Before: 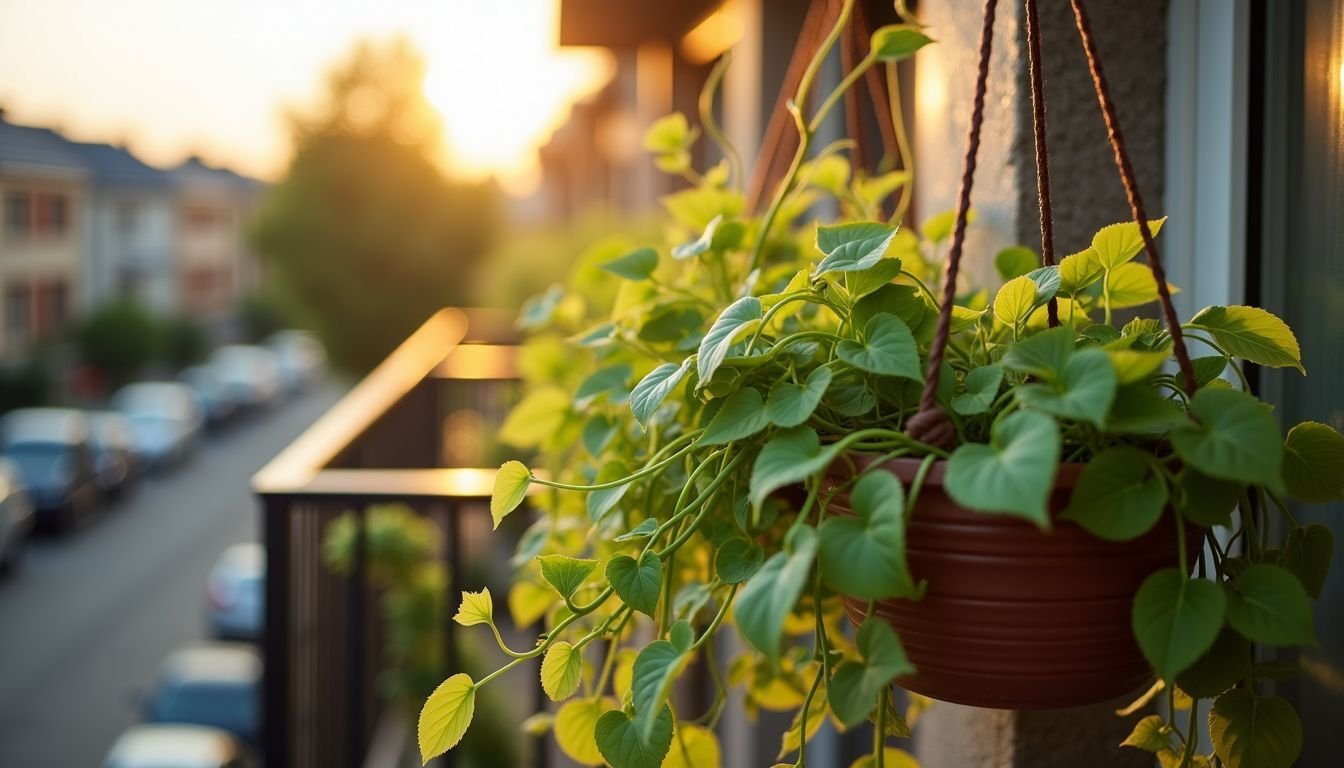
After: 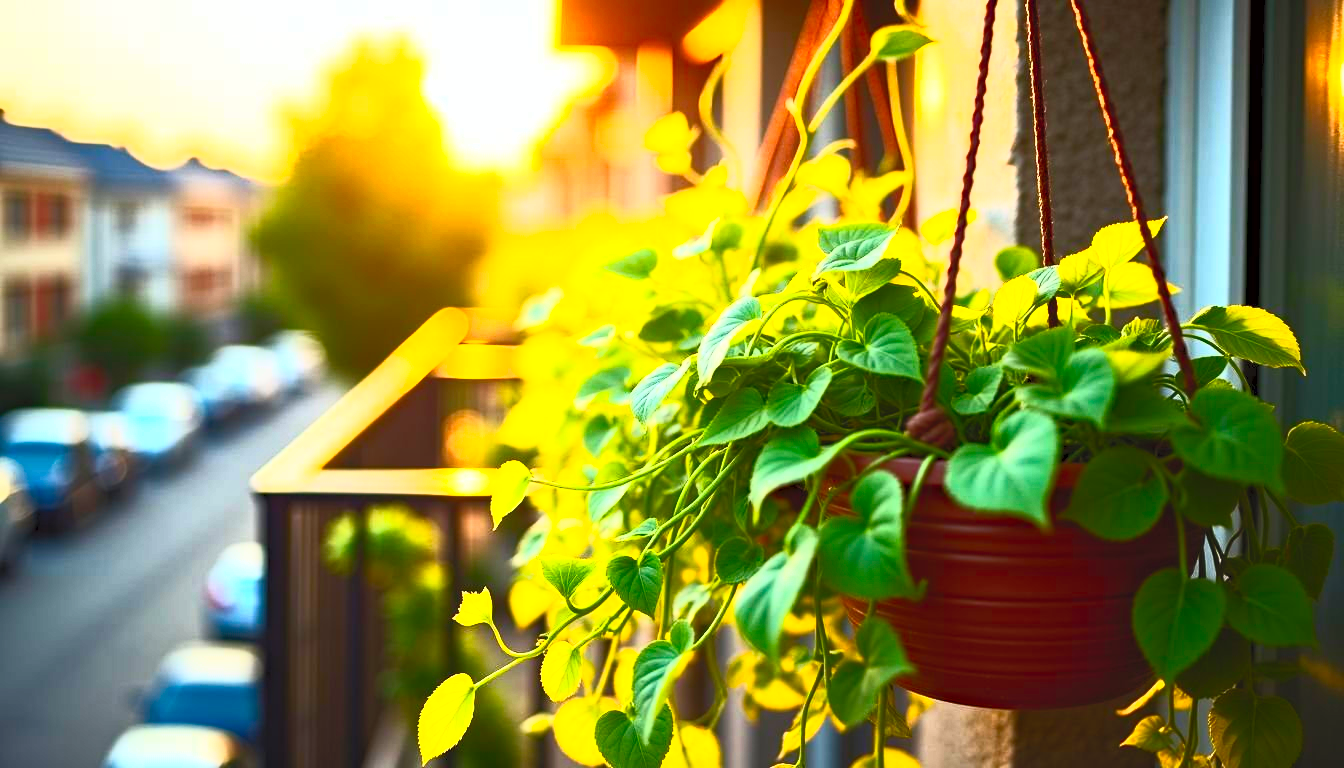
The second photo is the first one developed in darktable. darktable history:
haze removal: compatibility mode true, adaptive false
contrast brightness saturation: contrast 0.994, brightness 0.988, saturation 0.982
